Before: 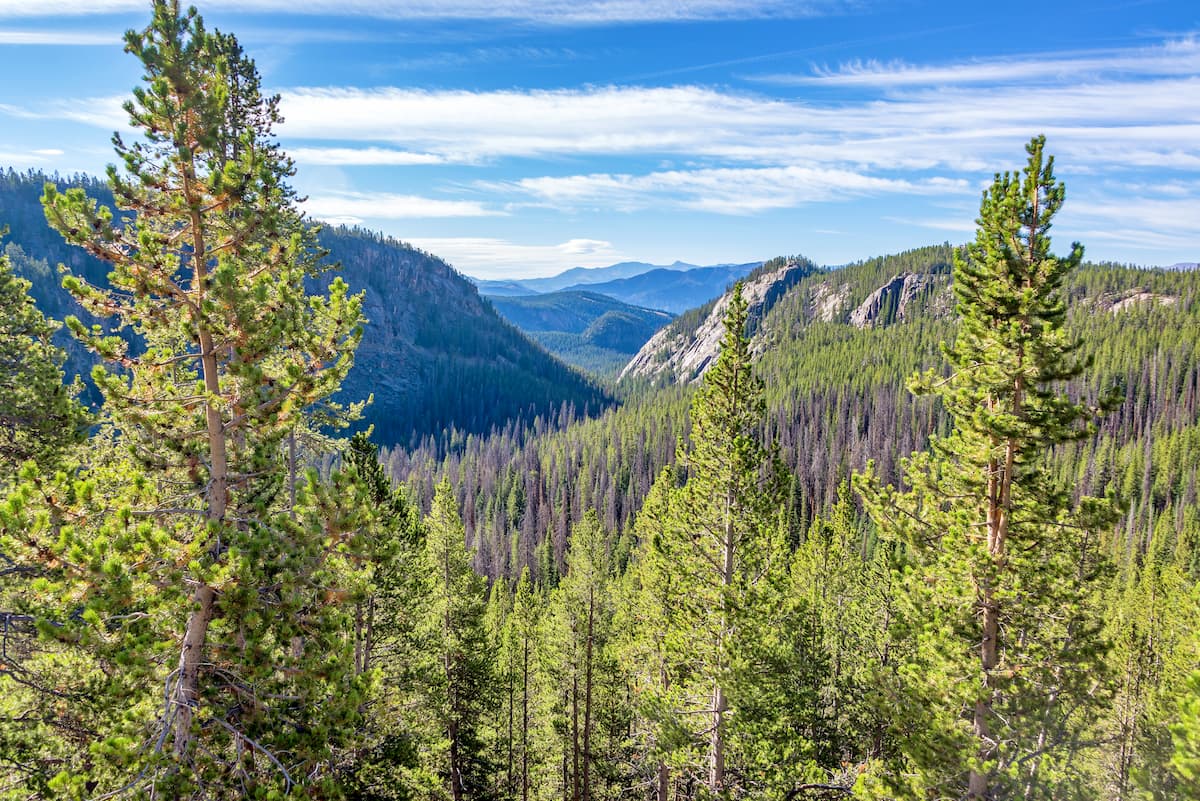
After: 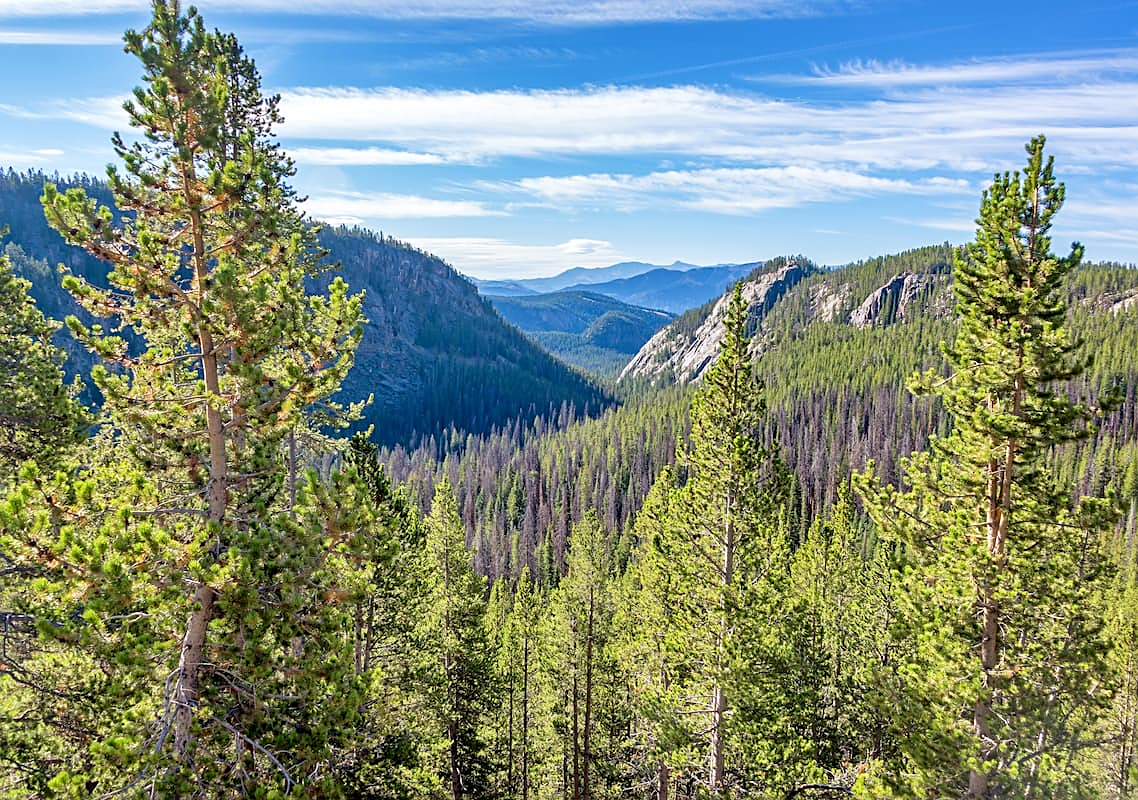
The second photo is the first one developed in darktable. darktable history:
sharpen: on, module defaults
crop and rotate: right 5.167%
